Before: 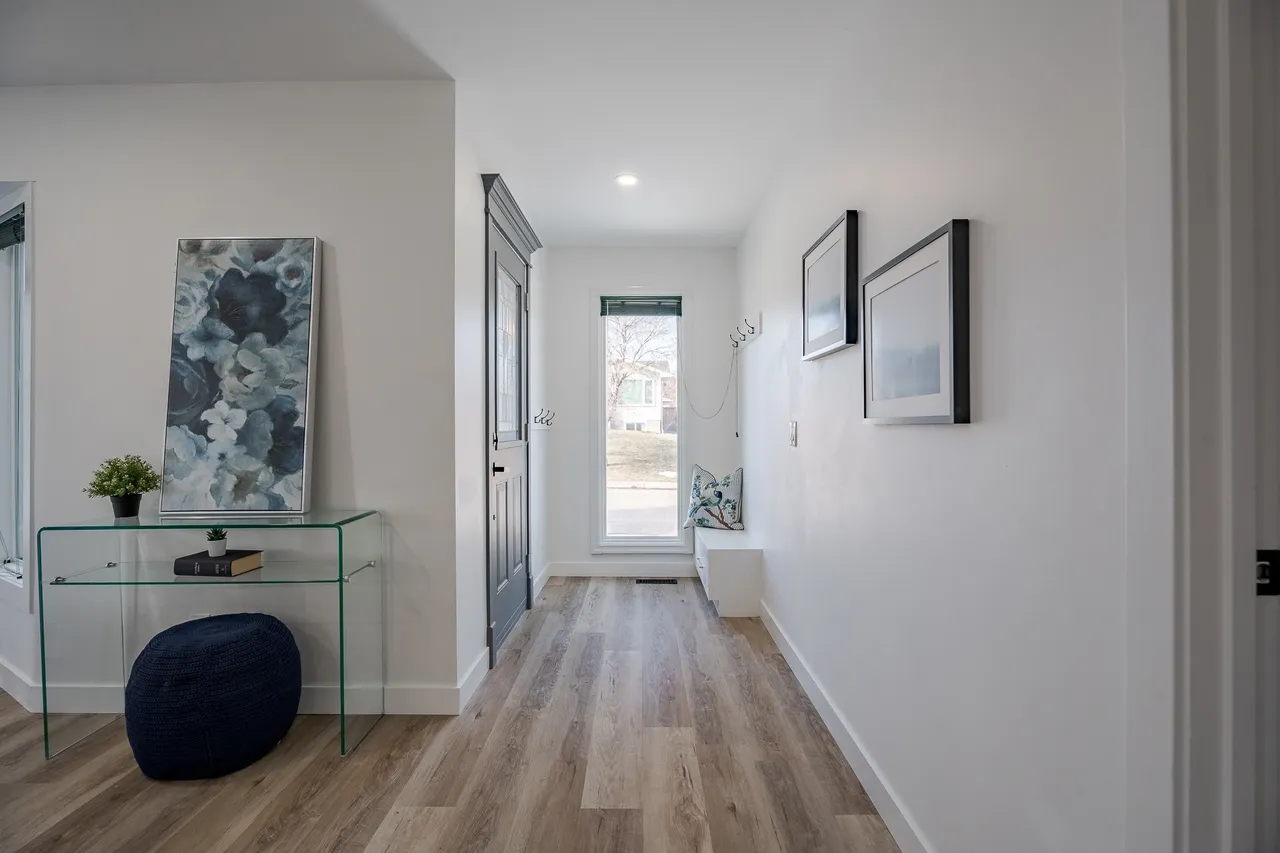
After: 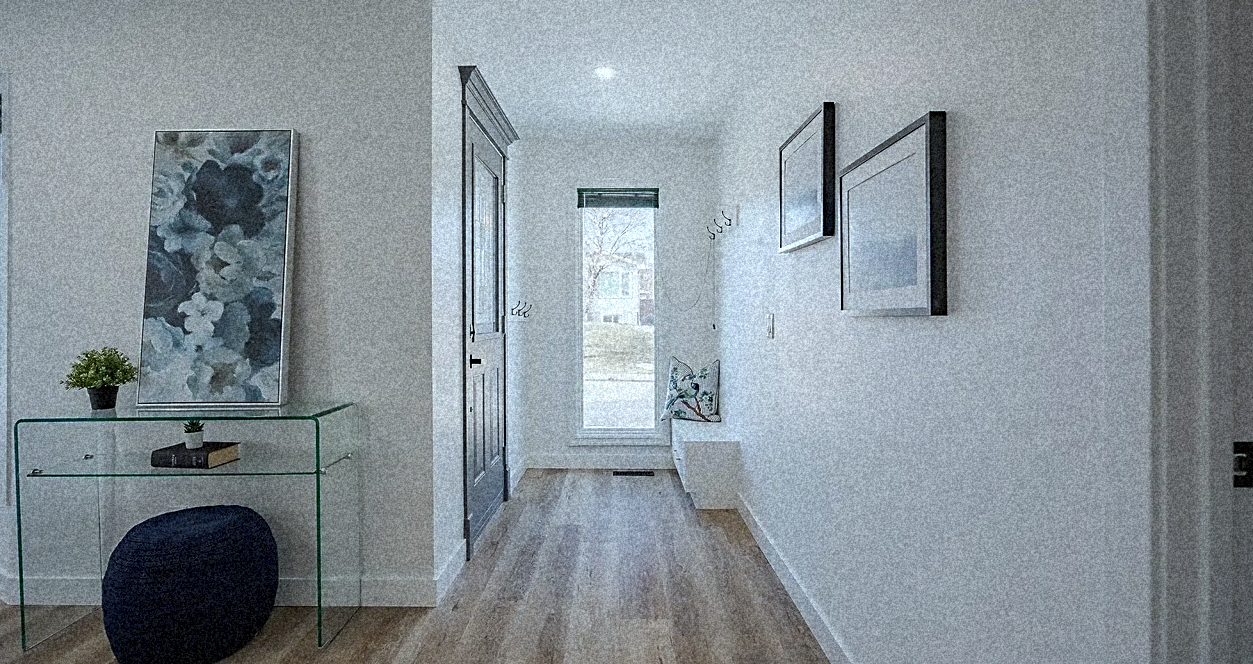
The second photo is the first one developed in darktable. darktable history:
grain: coarseness 46.9 ISO, strength 50.21%, mid-tones bias 0%
crop and rotate: left 1.814%, top 12.818%, right 0.25%, bottom 9.225%
white balance: red 0.925, blue 1.046
sharpen: on, module defaults
